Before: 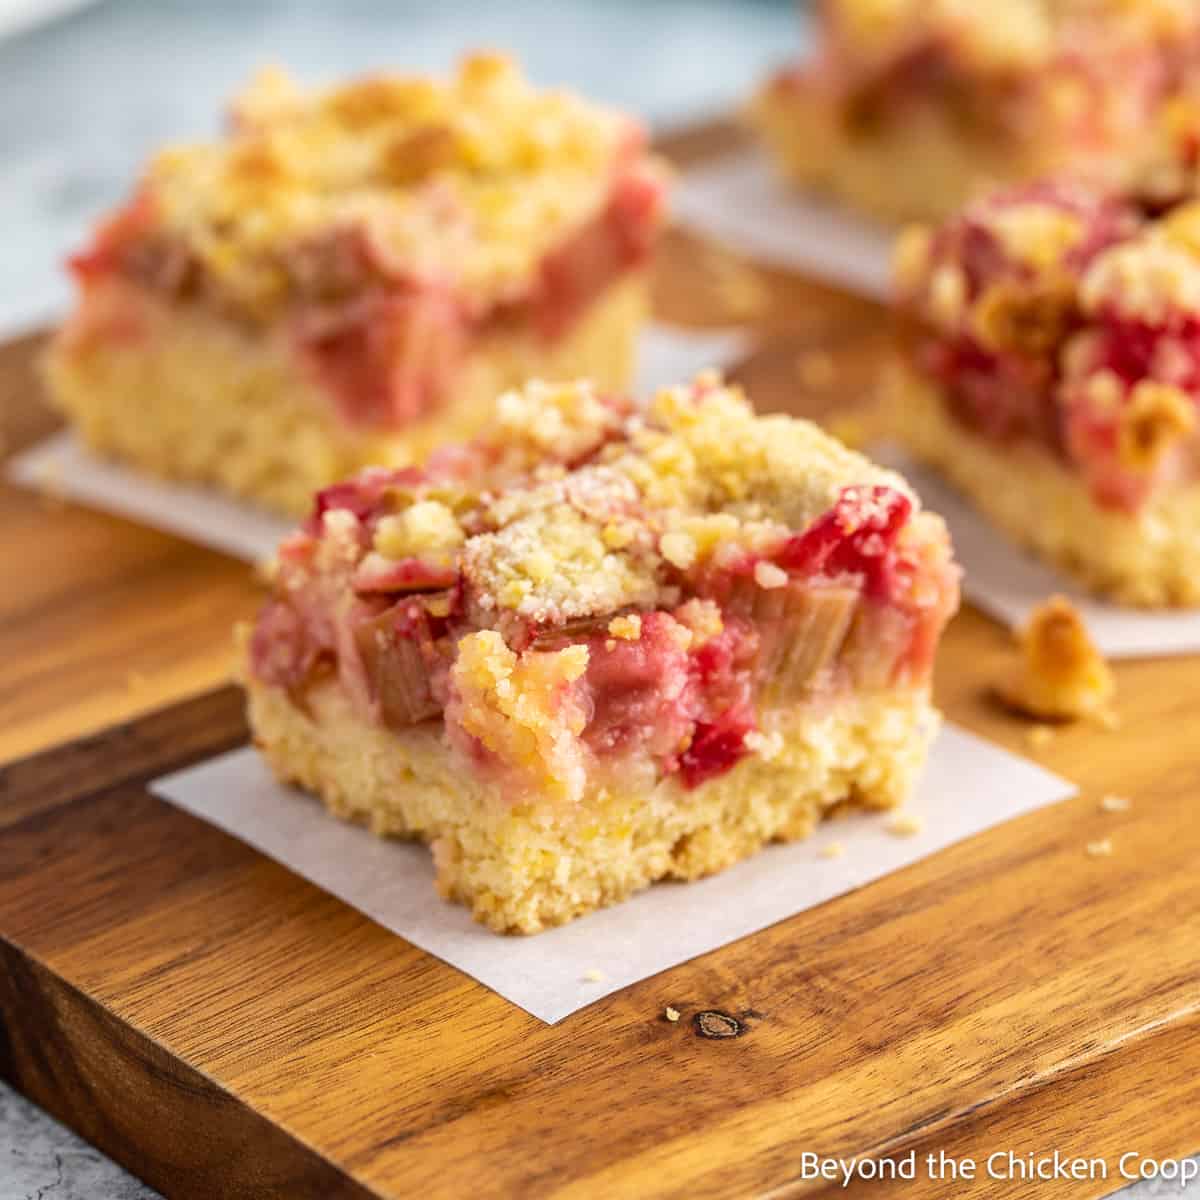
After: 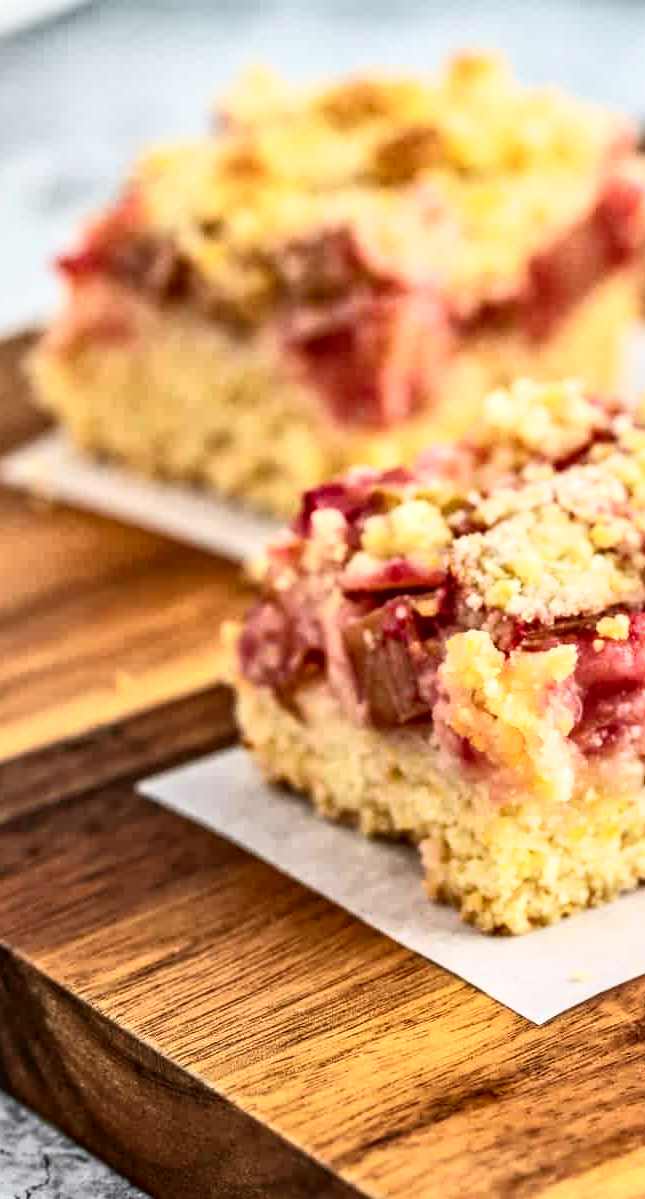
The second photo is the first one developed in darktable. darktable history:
crop: left 1.031%, right 45.149%, bottom 0.081%
contrast equalizer: y [[0.511, 0.558, 0.631, 0.632, 0.559, 0.512], [0.5 ×6], [0.507, 0.559, 0.627, 0.644, 0.647, 0.647], [0 ×6], [0 ×6]]
local contrast: on, module defaults
tone curve: curves: ch0 [(0, 0.038) (0.193, 0.212) (0.461, 0.502) (0.629, 0.731) (0.838, 0.916) (1, 0.967)]; ch1 [(0, 0) (0.35, 0.356) (0.45, 0.453) (0.504, 0.503) (0.532, 0.524) (0.558, 0.559) (0.735, 0.762) (1, 1)]; ch2 [(0, 0) (0.281, 0.266) (0.456, 0.469) (0.5, 0.5) (0.533, 0.545) (0.606, 0.607) (0.646, 0.654) (1, 1)], color space Lab, independent channels, preserve colors none
